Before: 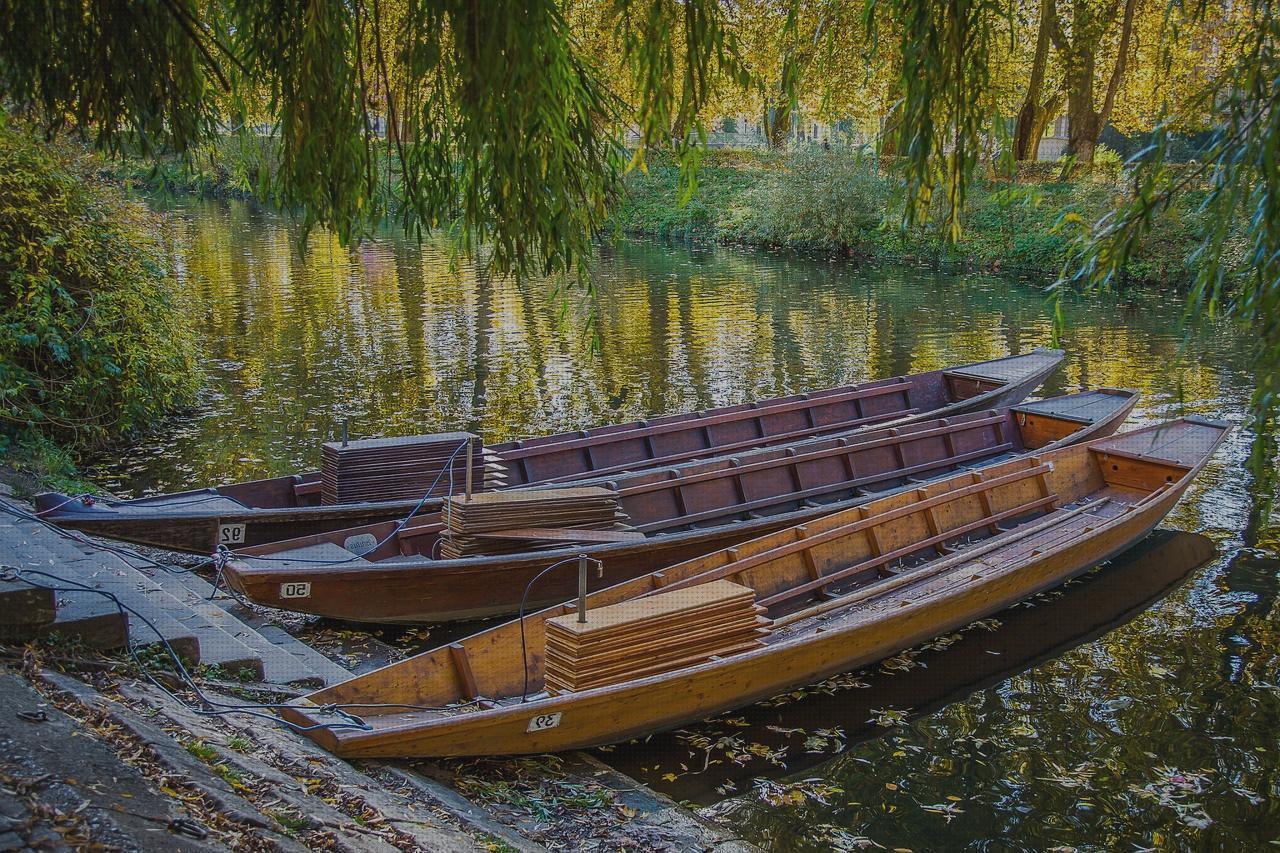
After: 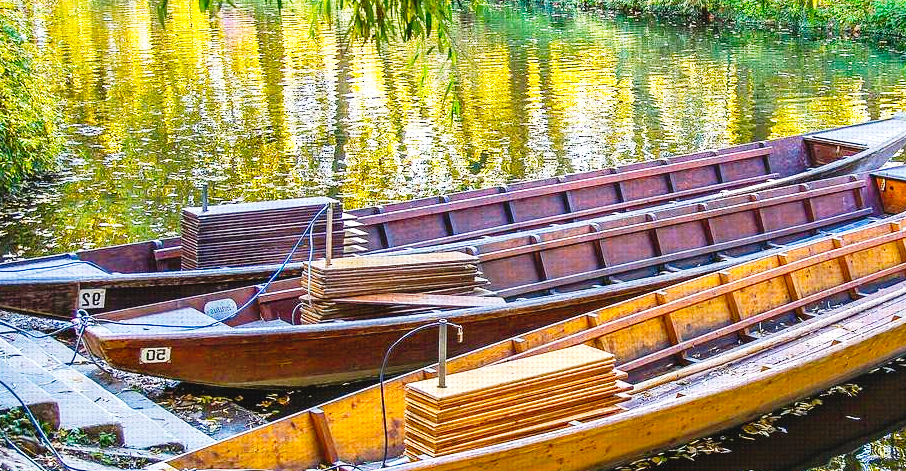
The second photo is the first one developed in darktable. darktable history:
sharpen: radius 2.918, amount 0.851, threshold 47.309
crop: left 10.964%, top 27.591%, right 18.246%, bottom 17.15%
color balance rgb: linear chroma grading › global chroma 14.771%, perceptual saturation grading › global saturation -0.468%, global vibrance 30.2%, contrast 10.44%
exposure: black level correction 0, exposure 1.367 EV, compensate highlight preservation false
tone curve: curves: ch0 [(0, 0.014) (0.17, 0.099) (0.392, 0.438) (0.725, 0.828) (0.872, 0.918) (1, 0.981)]; ch1 [(0, 0) (0.402, 0.36) (0.489, 0.491) (0.5, 0.503) (0.515, 0.52) (0.545, 0.572) (0.615, 0.662) (0.701, 0.725) (1, 1)]; ch2 [(0, 0) (0.42, 0.458) (0.485, 0.499) (0.503, 0.503) (0.531, 0.542) (0.561, 0.594) (0.644, 0.694) (0.717, 0.753) (1, 0.991)], preserve colors none
